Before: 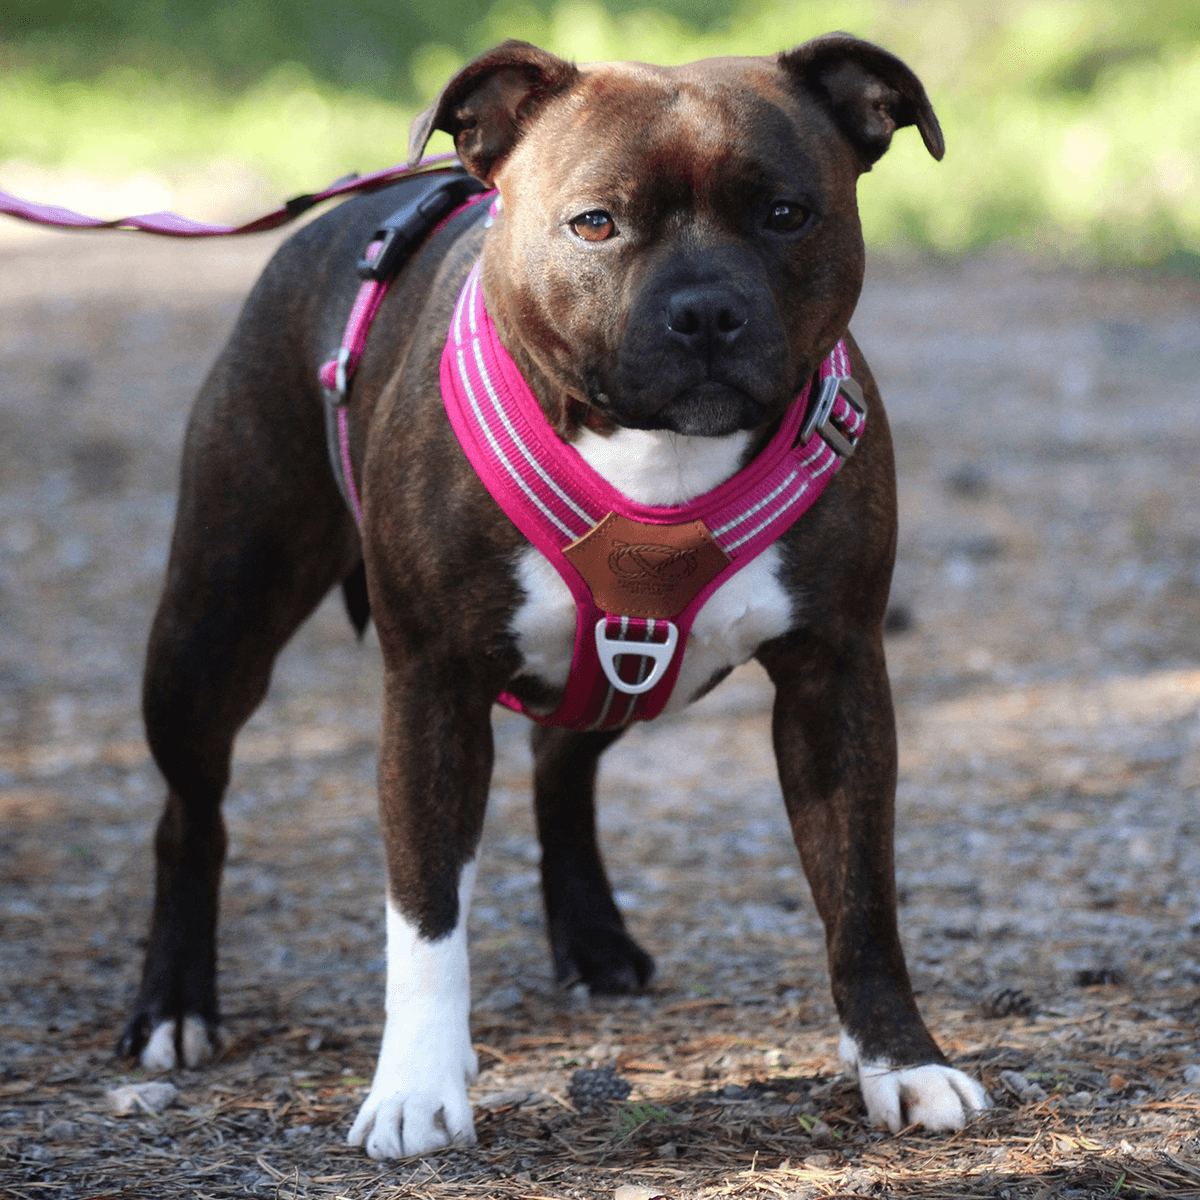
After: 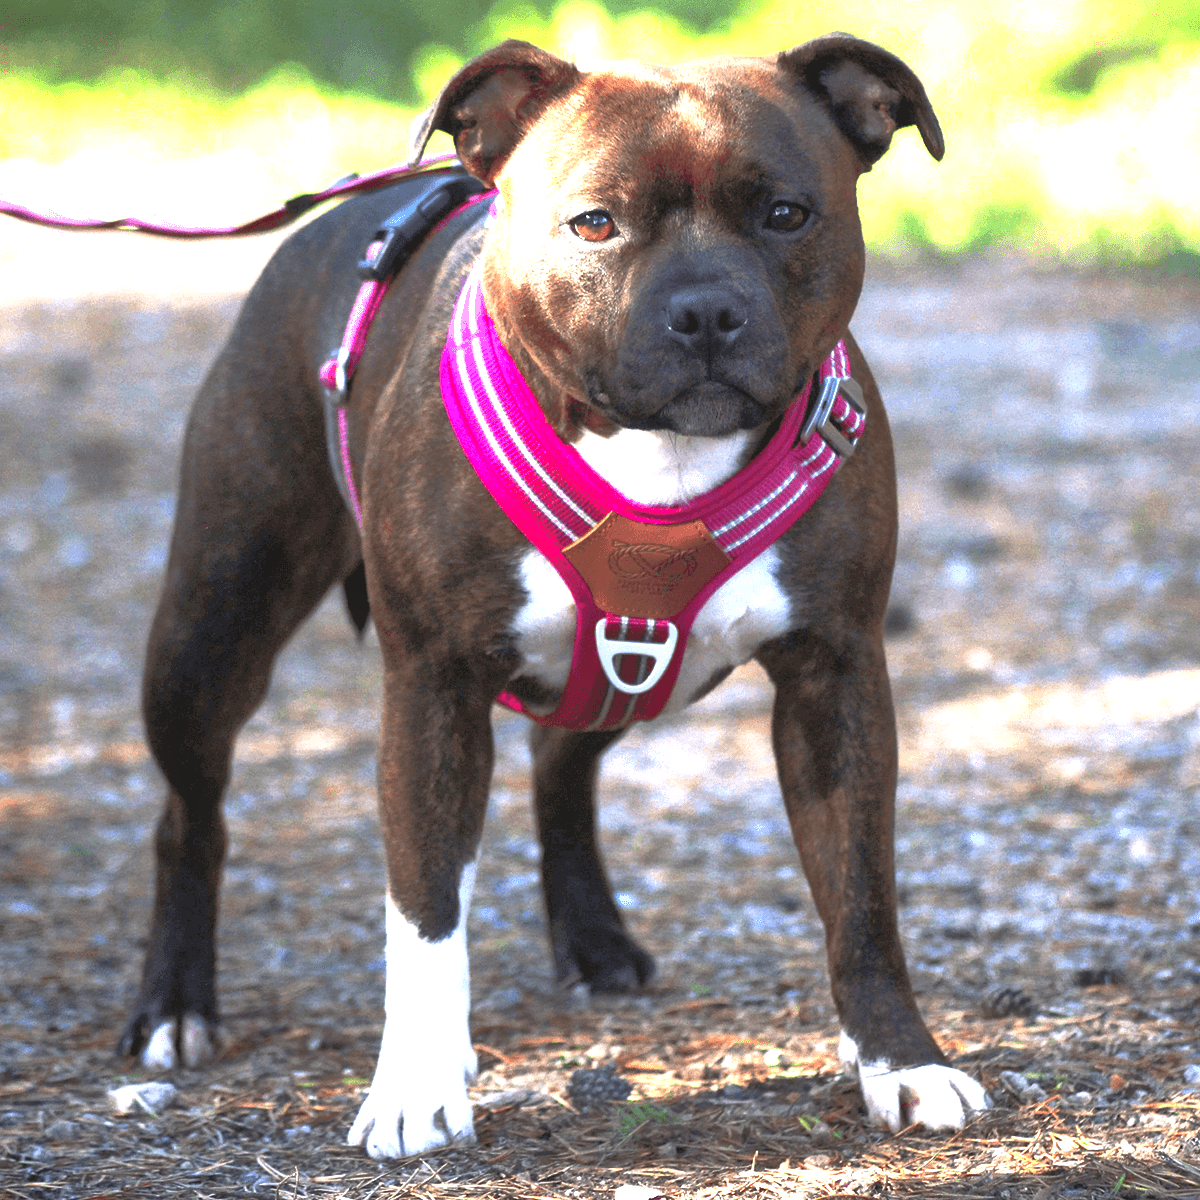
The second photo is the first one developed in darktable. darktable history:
exposure: black level correction 0, exposure 1.2 EV, compensate highlight preservation false
base curve: curves: ch0 [(0, 0) (0.595, 0.418) (1, 1)], preserve colors none
tone equalizer: -7 EV 0.165 EV, -6 EV 0.597 EV, -5 EV 1.14 EV, -4 EV 1.31 EV, -3 EV 1.17 EV, -2 EV 0.6 EV, -1 EV 0.162 EV
